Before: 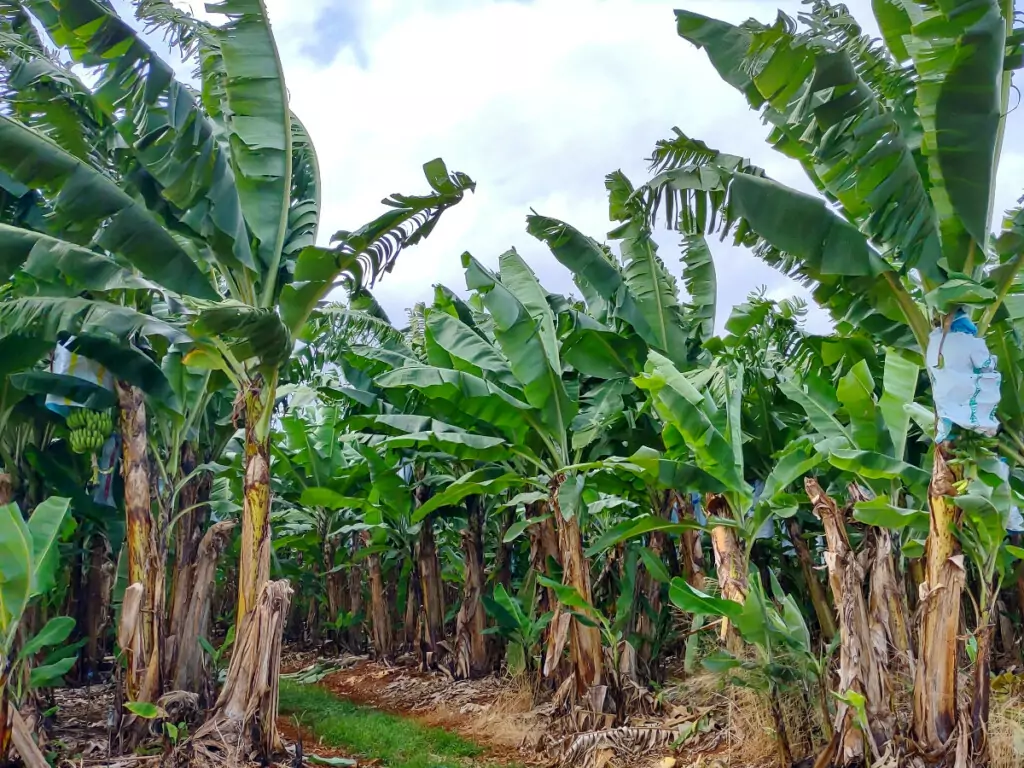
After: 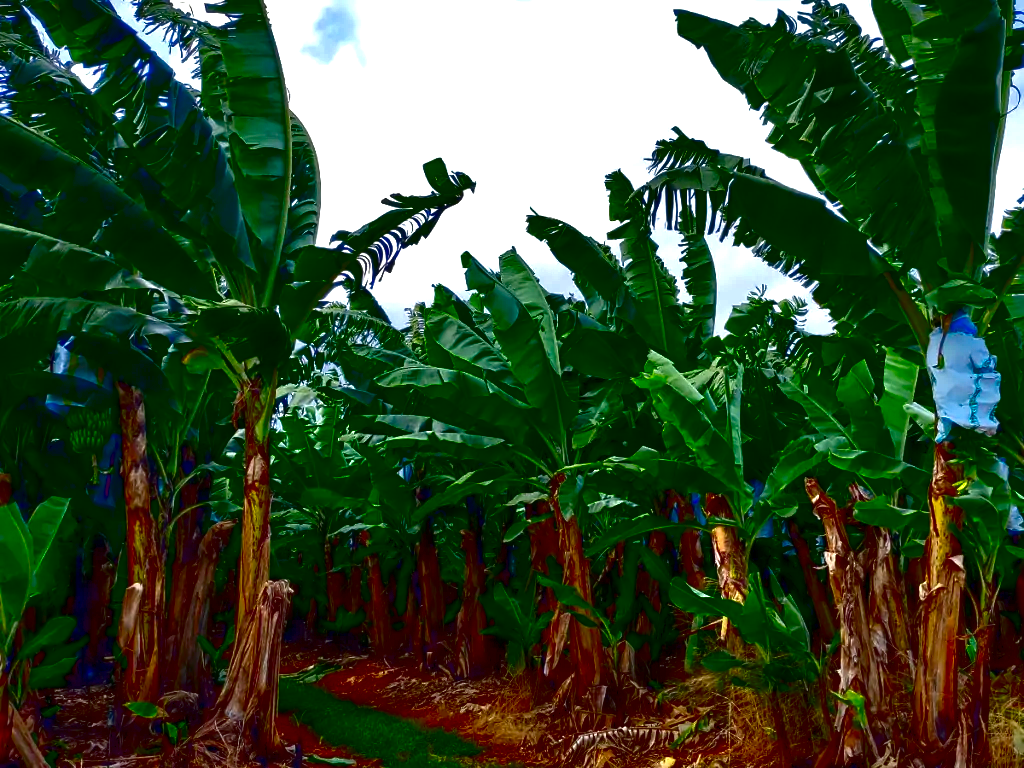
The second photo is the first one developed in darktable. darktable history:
contrast brightness saturation: brightness -1, saturation 1
color balance rgb: perceptual saturation grading › global saturation 20%, perceptual saturation grading › highlights -50%, perceptual saturation grading › shadows 30%, perceptual brilliance grading › global brilliance 10%, perceptual brilliance grading › shadows 15%
